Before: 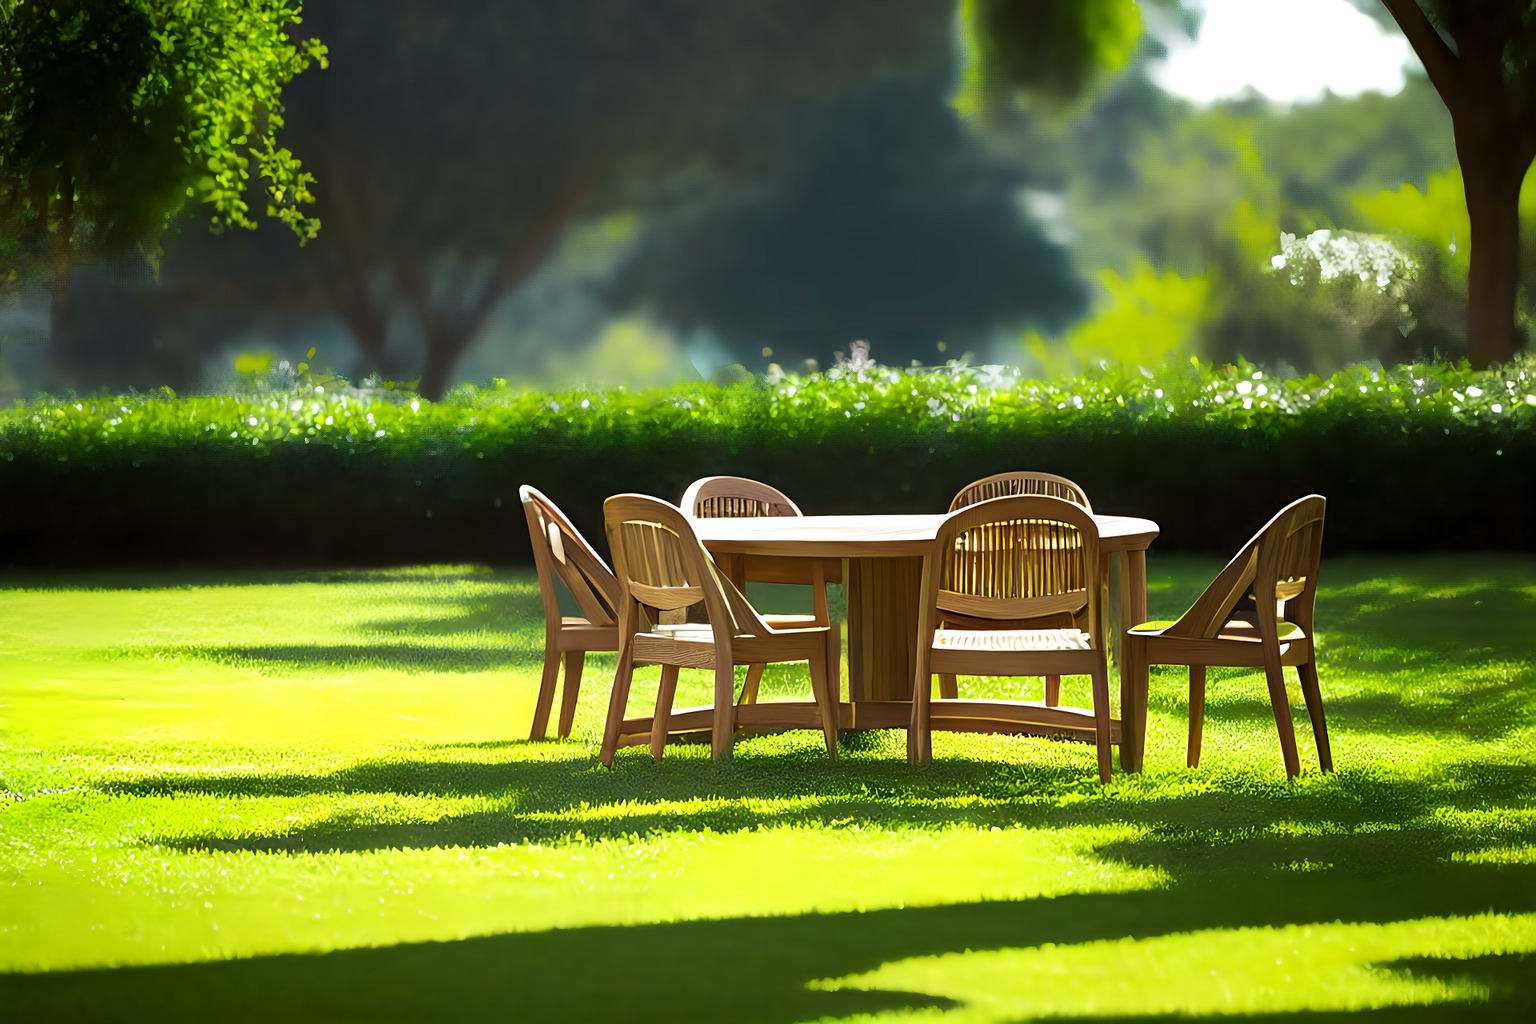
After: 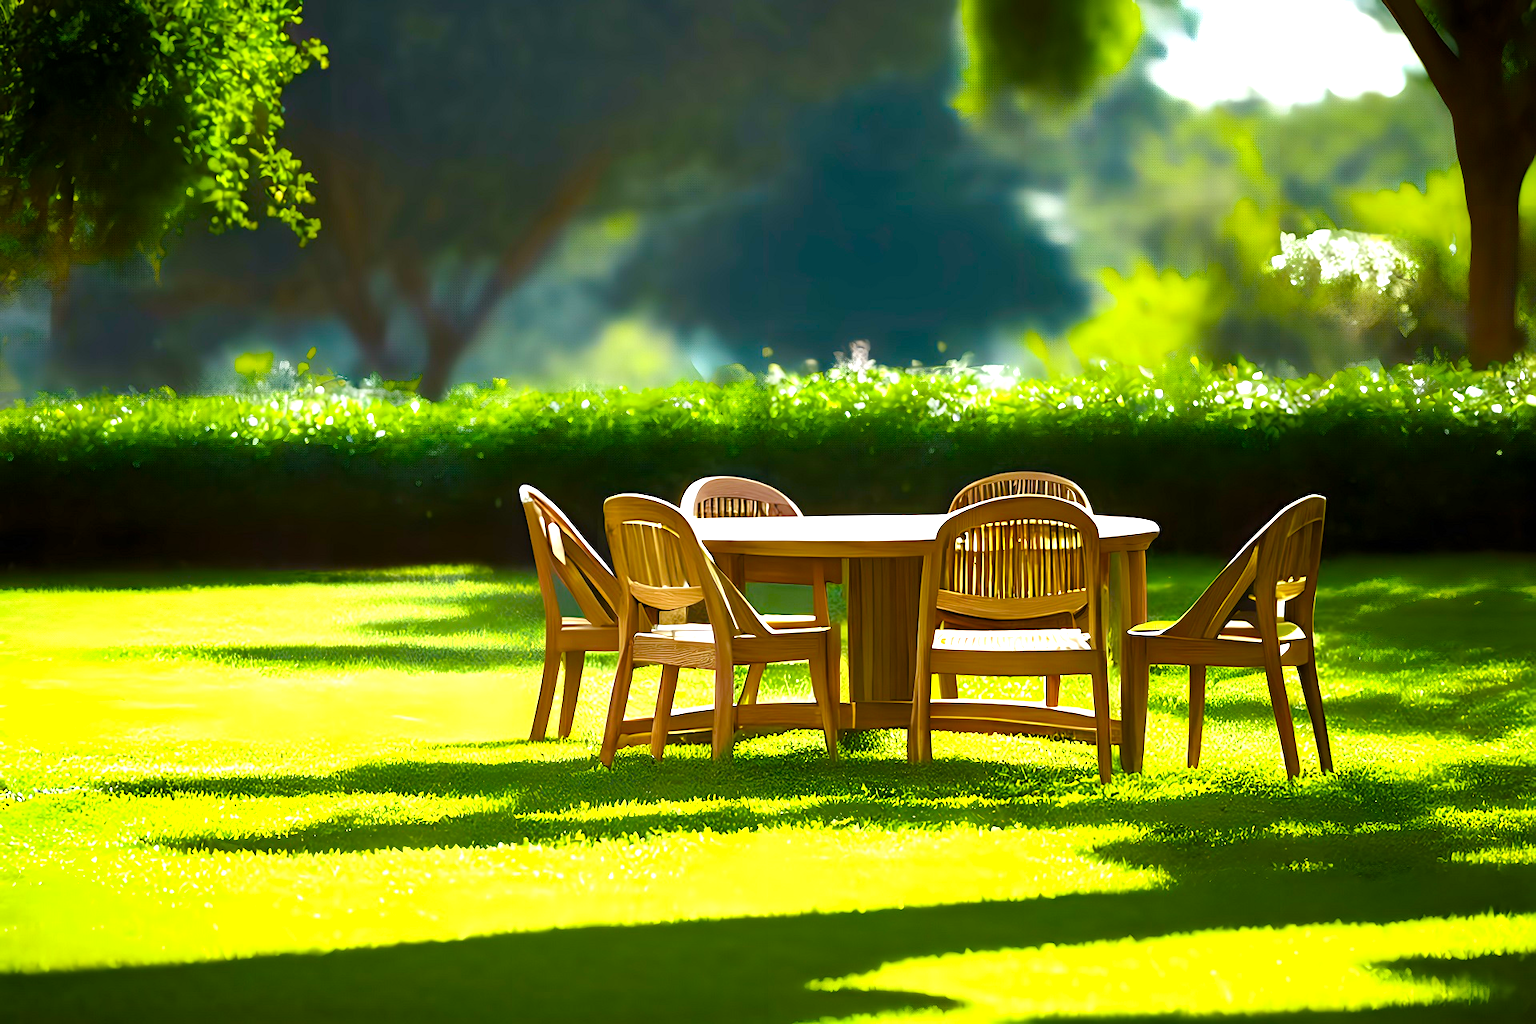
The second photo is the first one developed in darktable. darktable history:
color balance rgb: linear chroma grading › shadows -2.2%, linear chroma grading › highlights -15%, linear chroma grading › global chroma -10%, linear chroma grading › mid-tones -10%, perceptual saturation grading › global saturation 45%, perceptual saturation grading › highlights -50%, perceptual saturation grading › shadows 30%, perceptual brilliance grading › global brilliance 18%, global vibrance 45%
tone equalizer: on, module defaults
